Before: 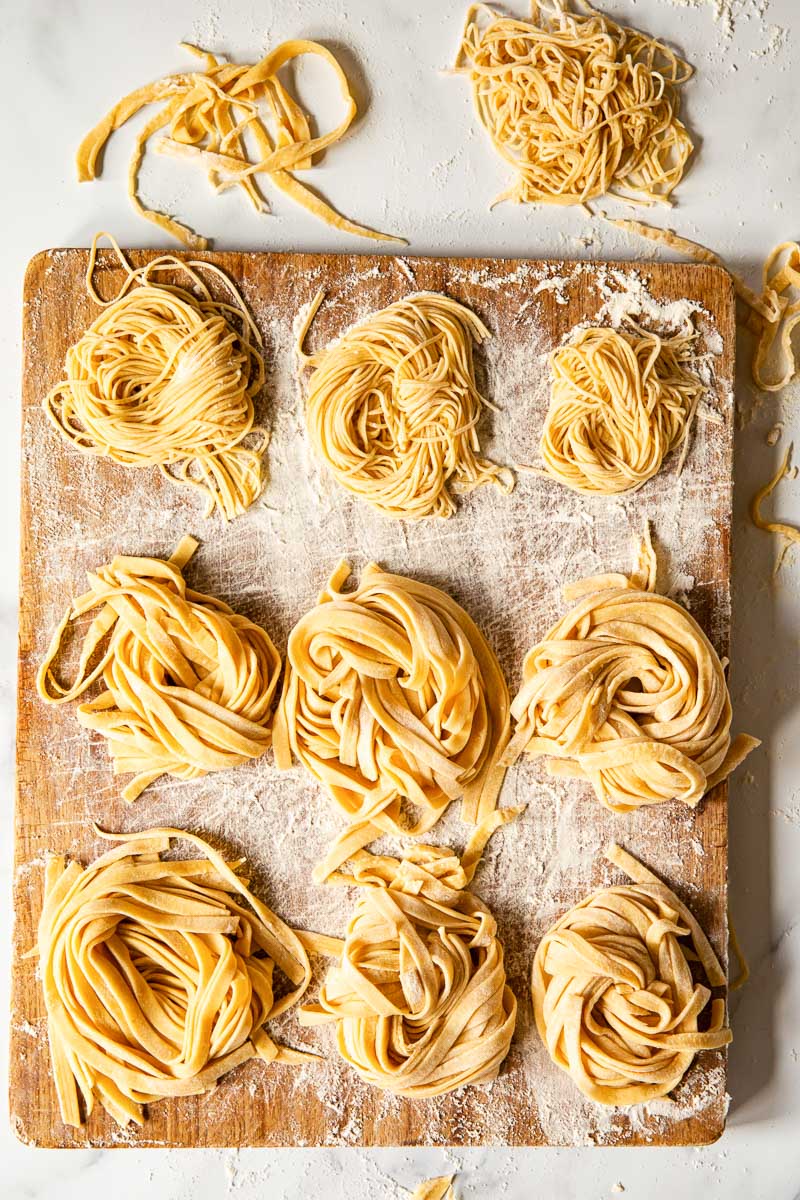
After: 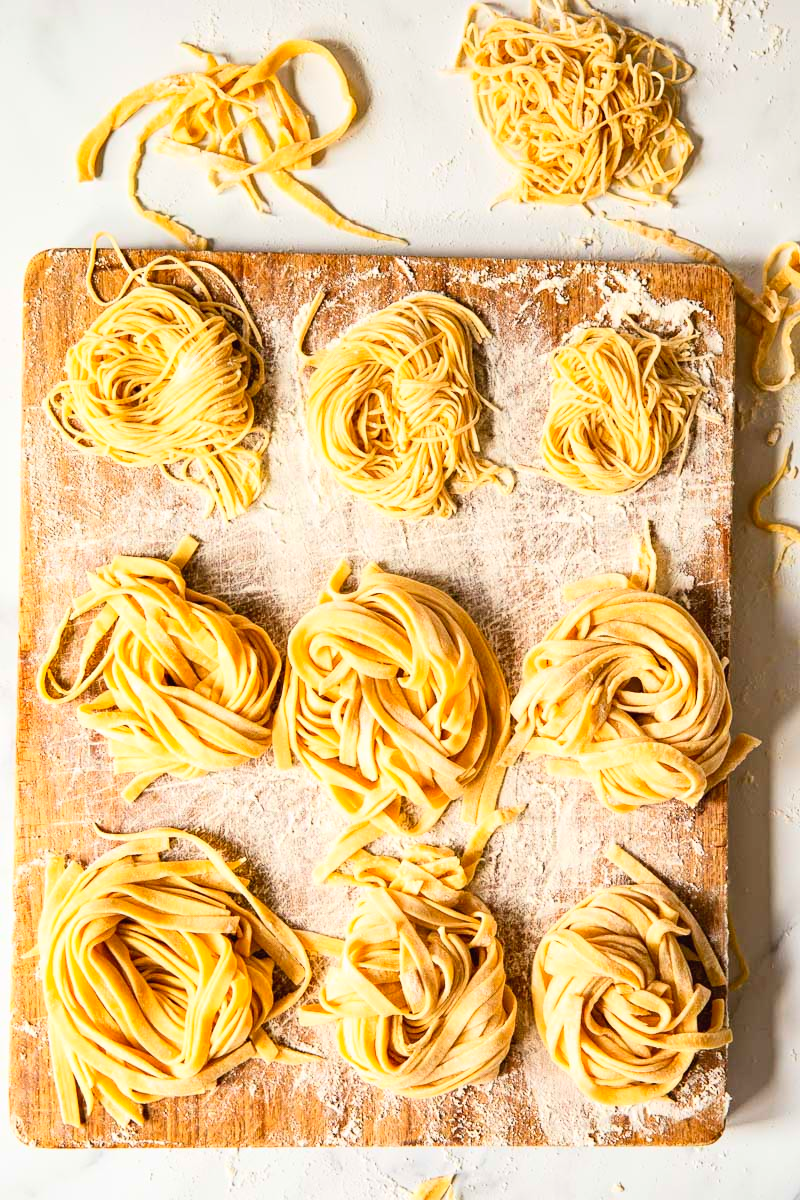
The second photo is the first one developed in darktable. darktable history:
contrast brightness saturation: contrast 0.196, brightness 0.168, saturation 0.225
